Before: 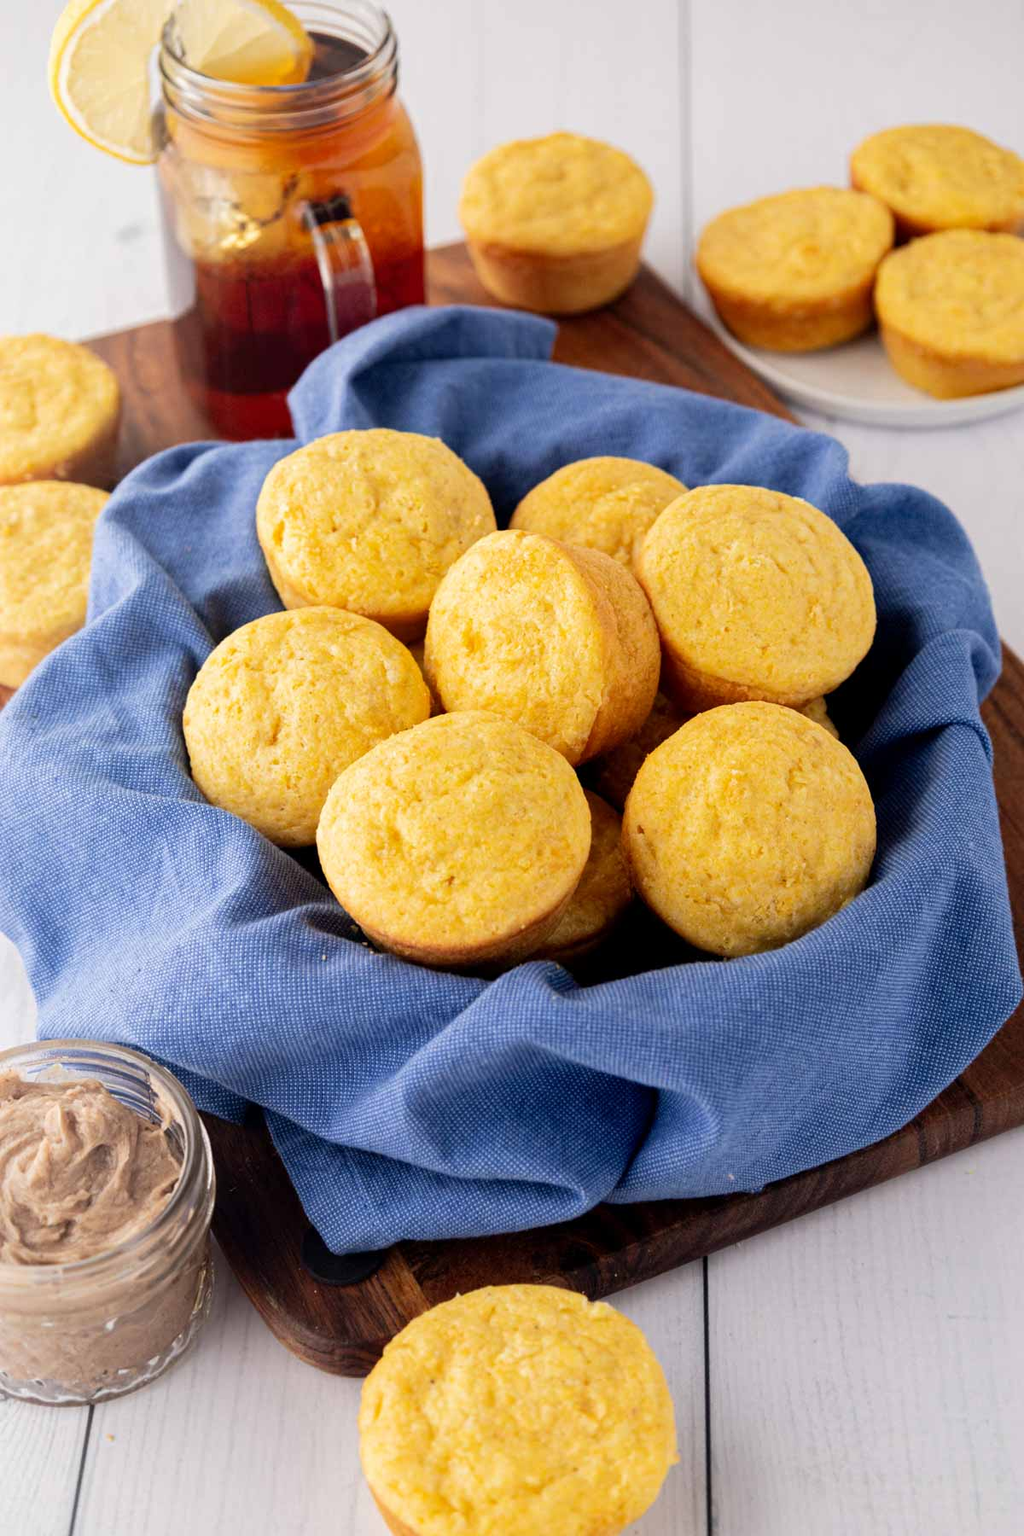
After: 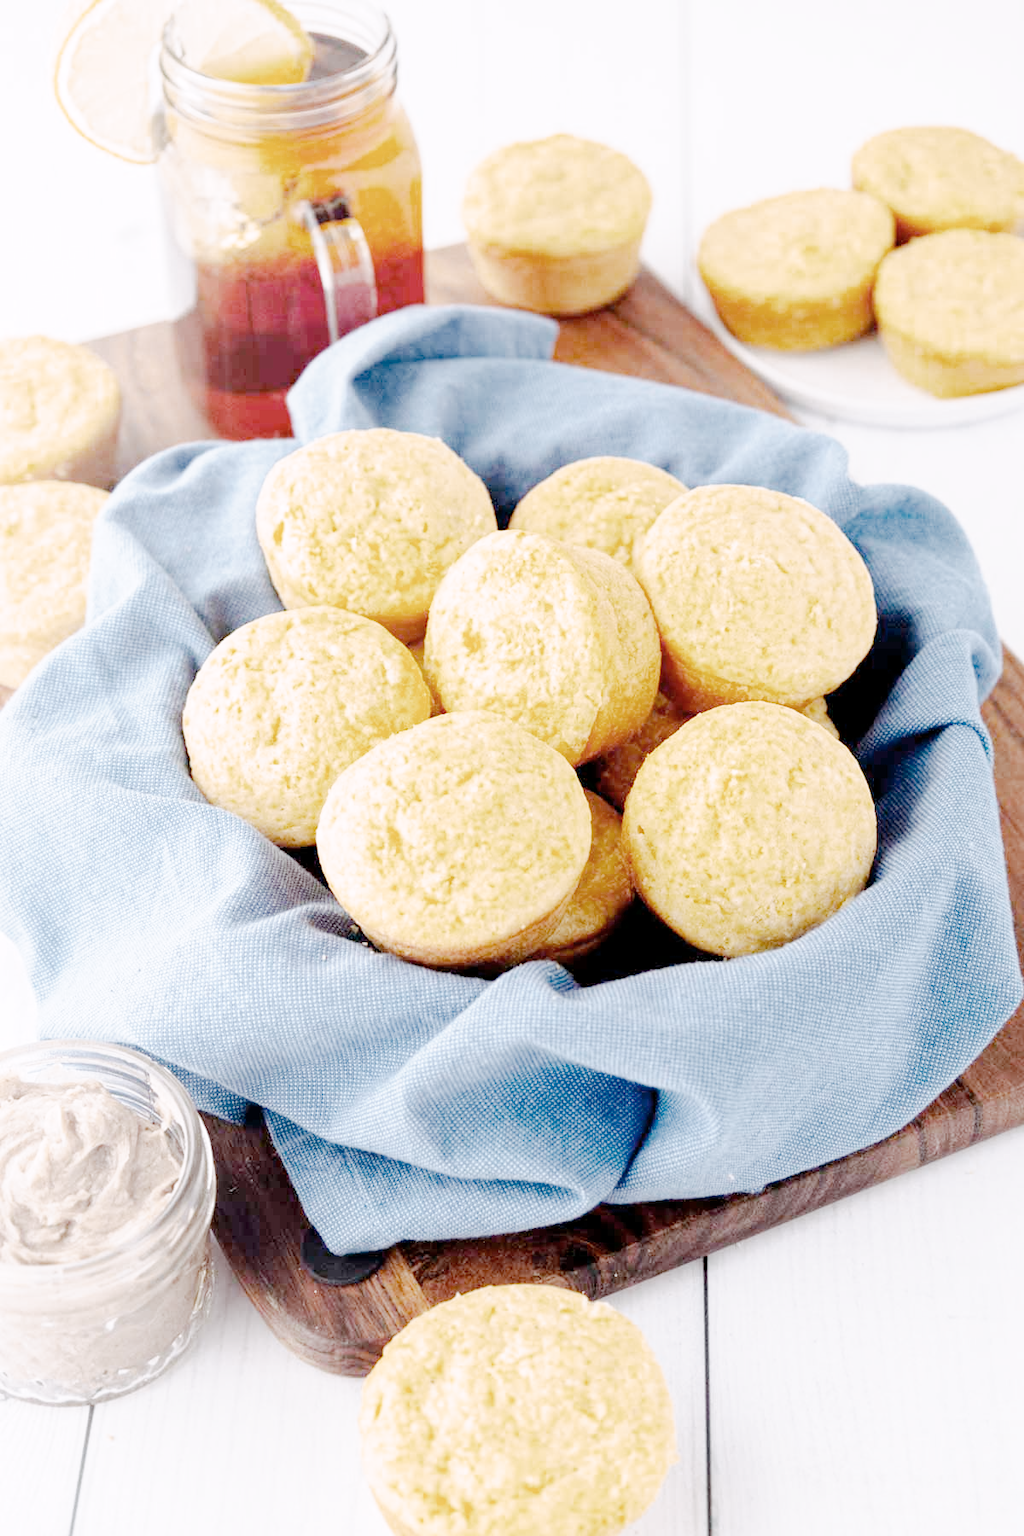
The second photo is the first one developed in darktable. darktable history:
tone curve: curves: ch0 [(0, 0) (0.003, 0) (0.011, 0.001) (0.025, 0.003) (0.044, 0.005) (0.069, 0.011) (0.1, 0.021) (0.136, 0.035) (0.177, 0.079) (0.224, 0.134) (0.277, 0.219) (0.335, 0.315) (0.399, 0.42) (0.468, 0.529) (0.543, 0.636) (0.623, 0.727) (0.709, 0.805) (0.801, 0.88) (0.898, 0.957) (1, 1)], preserve colors none
color look up table: target L [81.94, 84.82, 87.14, 77.42, 66.49, 44, 63.31, 66.15, 66.03, 42.1, 45.98, 47.27, 43.98, 36.08, 14.77, 200.25, 99.02, 87.35, 80.66, 69.64, 61.95, 62.15, 54.68, 38.42, 40.7, 35.26, 29.15, 3.804, 79.68, 81.27, 80.08, 65.11, 66.93, 55.97, 56.41, 63.33, 50.79, 51.6, 56.91, 44.72, 48.1, 23.33, 77.88, 76.32, 64.72, 67.86, 56.41, 51.72, 39.87], target a [2.938, 0.682, -2.029, -42.25, -43.92, -29.54, -7.922, -37.85, -20.8, -26.46, -18.97, -23.67, -27.91, -9.858, -10.95, 0, 4.341, 8.462, 3.902, 20.11, 6.733, 31.15, 51.38, 4.735, 35.09, 28.16, 16.65, 8.703, 20.14, 21.39, -2.875, 47.48, 51.75, 11.25, -12.5, 6.295, 16.86, 9.134, 44.69, 32.74, 29.25, 9.022, -38.96, -6.991, -34.93, -25.67, -4.191, -20.06, -3.585], target b [40.84, 14.31, -3.097, -14.73, -2.948, 27.63, 41.06, 25.87, 13.42, 18.07, 32.11, -2.055, 18.9, 20.5, 2.167, 0, -1.723, 13.37, 41.11, 44.06, 34.47, 19.34, 7.359, 2.574, 26.17, 18.49, 22.14, 7.33, -6.532, -18.62, -20.21, -10.78, -27.04, -1.545, -47.8, -42.25, -16.48, -31.15, -42.65, -9.498, -27.08, -26.98, -15.4, -12.92, -18.98, -29.62, -8.46, -19.57, -20.29], num patches 49
